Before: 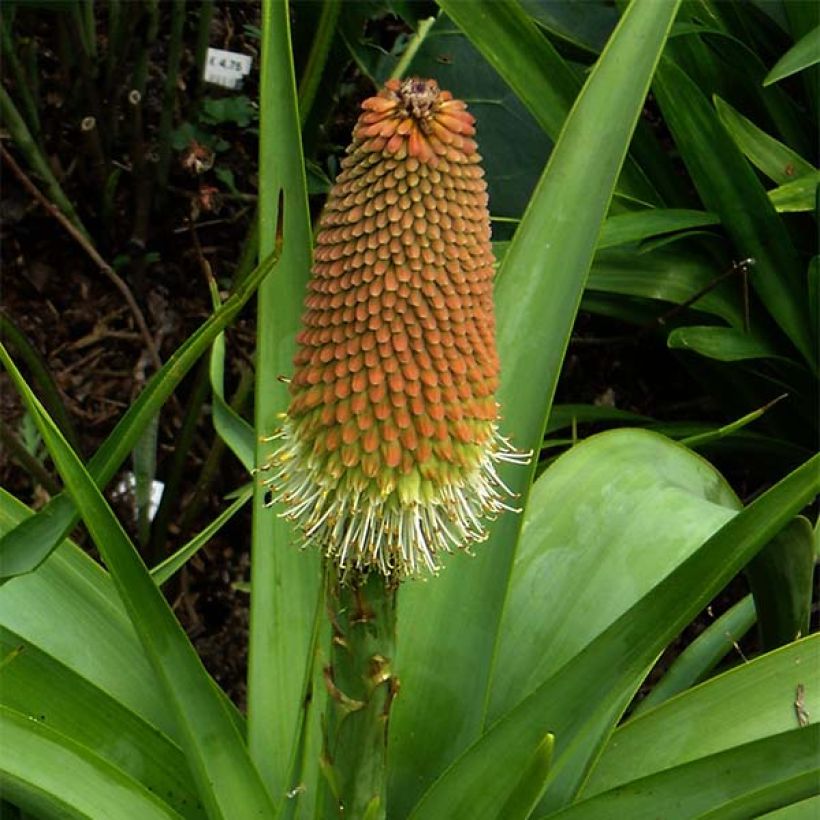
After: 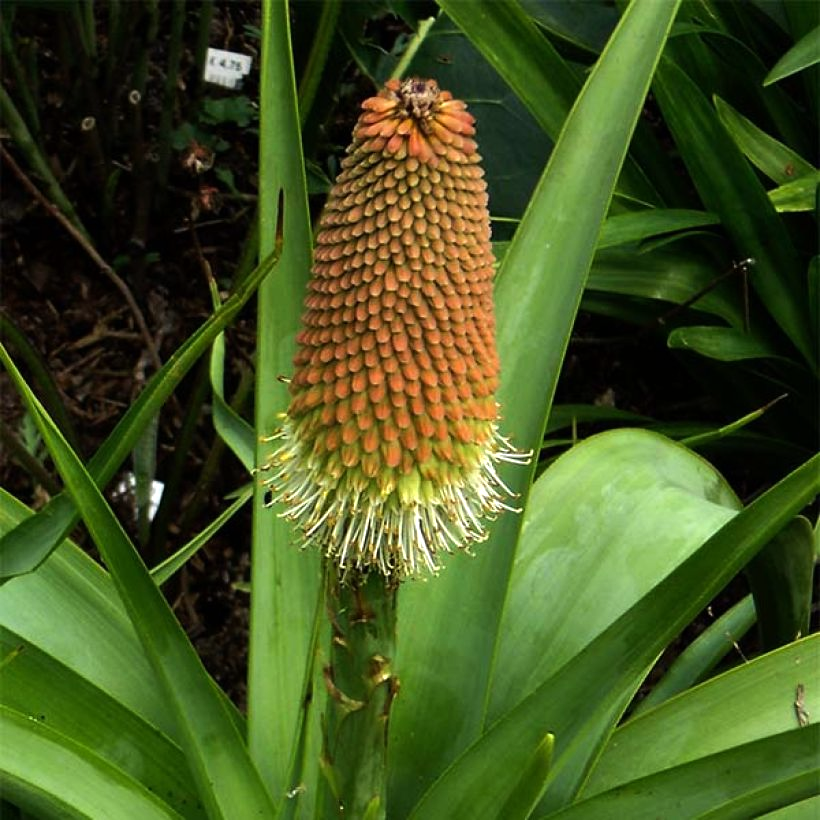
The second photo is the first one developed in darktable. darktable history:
tone equalizer: -8 EV -0.456 EV, -7 EV -0.409 EV, -6 EV -0.32 EV, -5 EV -0.248 EV, -3 EV 0.215 EV, -2 EV 0.316 EV, -1 EV 0.396 EV, +0 EV 0.439 EV, edges refinement/feathering 500, mask exposure compensation -1.57 EV, preserve details no
